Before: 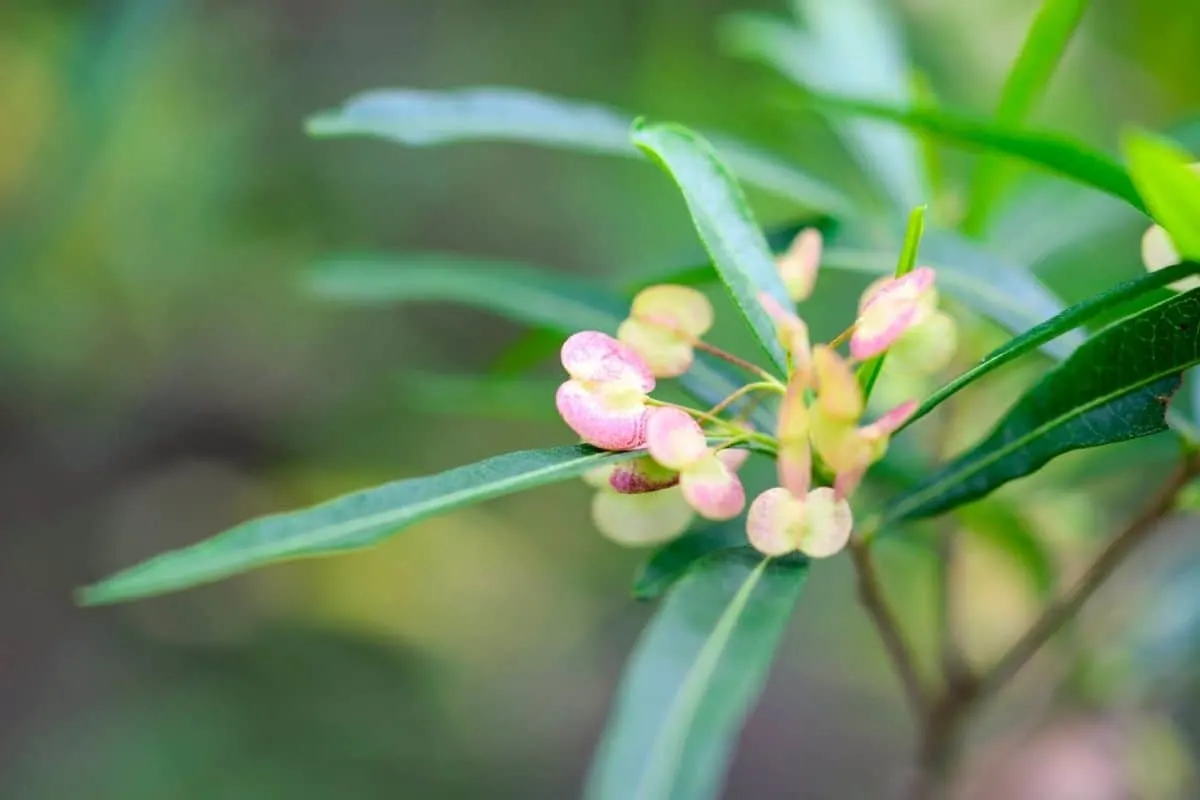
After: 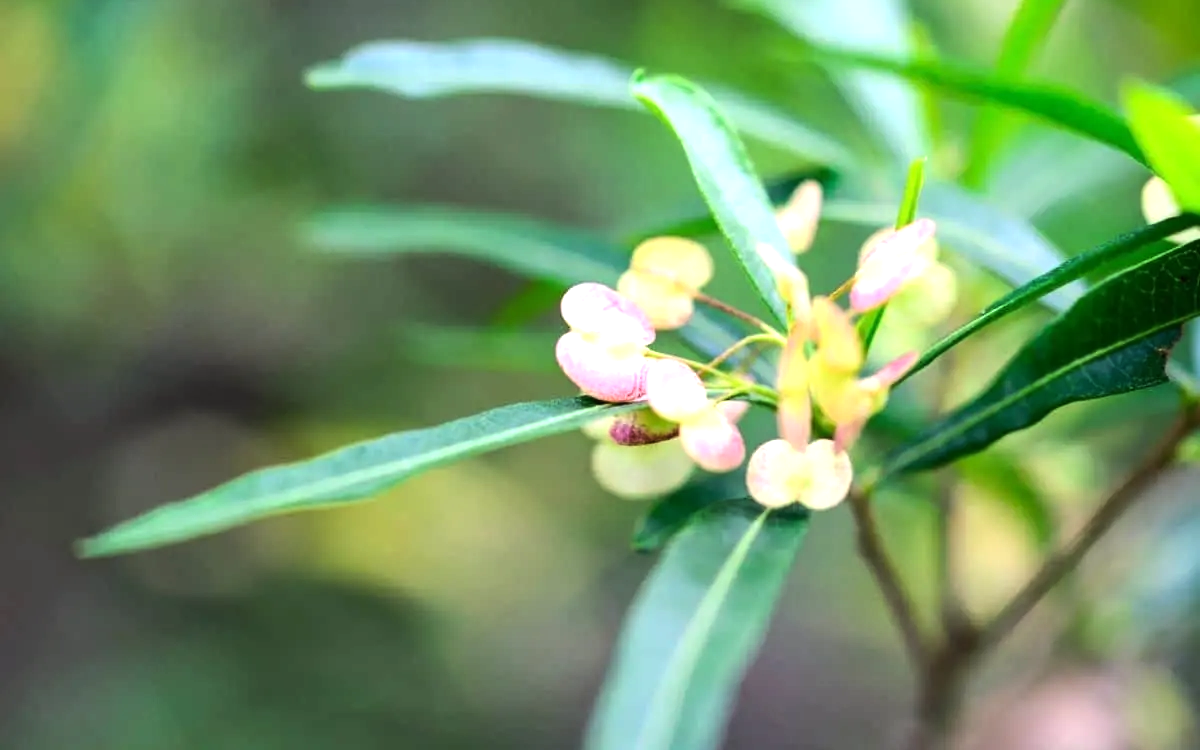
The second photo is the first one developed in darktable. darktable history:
tone equalizer: -8 EV -0.75 EV, -7 EV -0.7 EV, -6 EV -0.6 EV, -5 EV -0.4 EV, -3 EV 0.4 EV, -2 EV 0.6 EV, -1 EV 0.7 EV, +0 EV 0.75 EV, edges refinement/feathering 500, mask exposure compensation -1.57 EV, preserve details no
crop and rotate: top 6.25%
